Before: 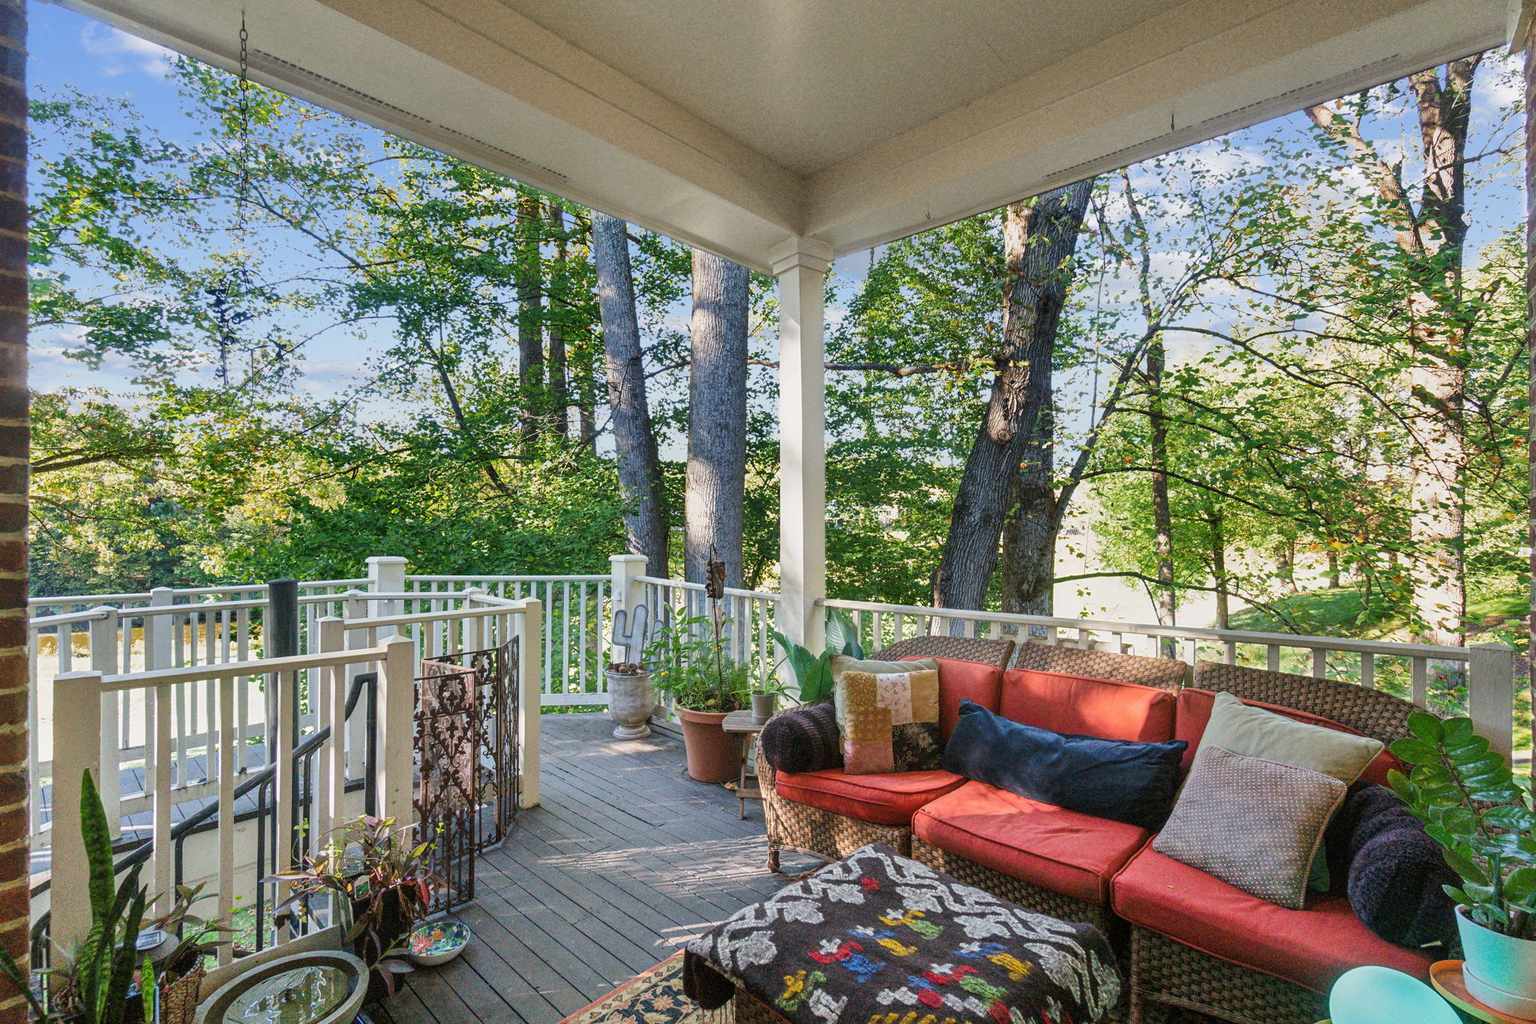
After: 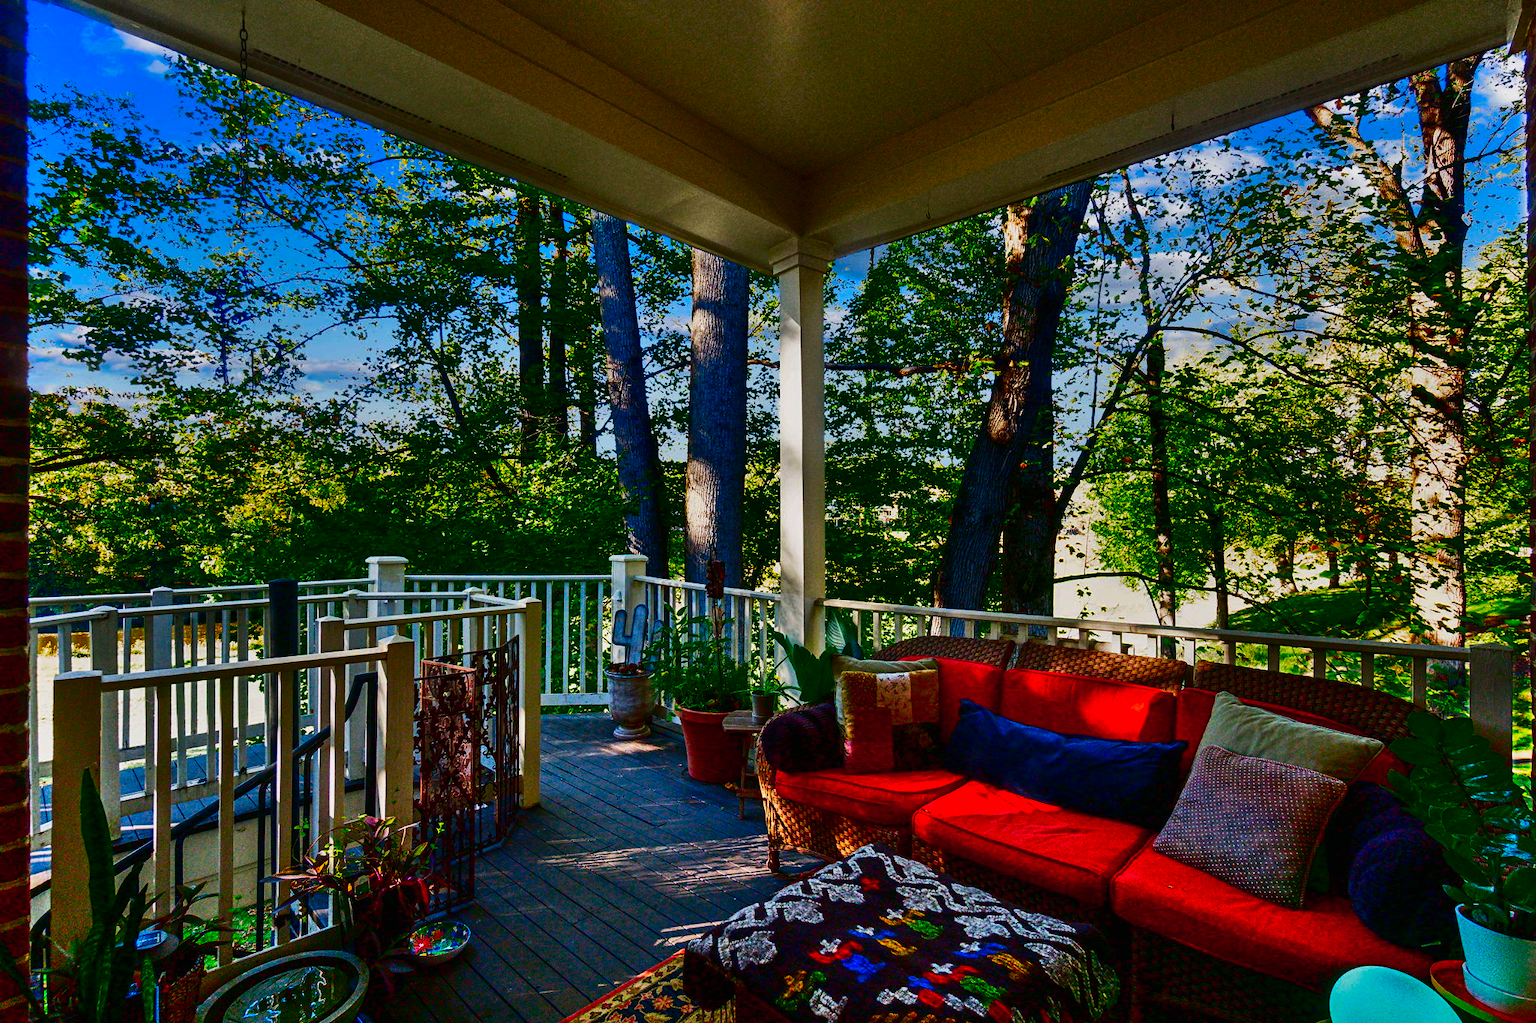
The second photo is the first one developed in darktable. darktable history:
tone curve: curves: ch0 [(0, 0.003) (0.117, 0.101) (0.257, 0.246) (0.408, 0.432) (0.632, 0.716) (0.795, 0.884) (1, 1)]; ch1 [(0, 0) (0.227, 0.197) (0.405, 0.421) (0.501, 0.501) (0.522, 0.526) (0.546, 0.564) (0.589, 0.602) (0.696, 0.761) (0.976, 0.992)]; ch2 [(0, 0) (0.208, 0.176) (0.377, 0.38) (0.5, 0.5) (0.537, 0.534) (0.571, 0.577) (0.627, 0.64) (0.698, 0.76) (1, 1)], preserve colors none
contrast brightness saturation: brightness -0.991, saturation 0.999
shadows and highlights: white point adjustment -3.48, highlights -63.29, soften with gaussian
